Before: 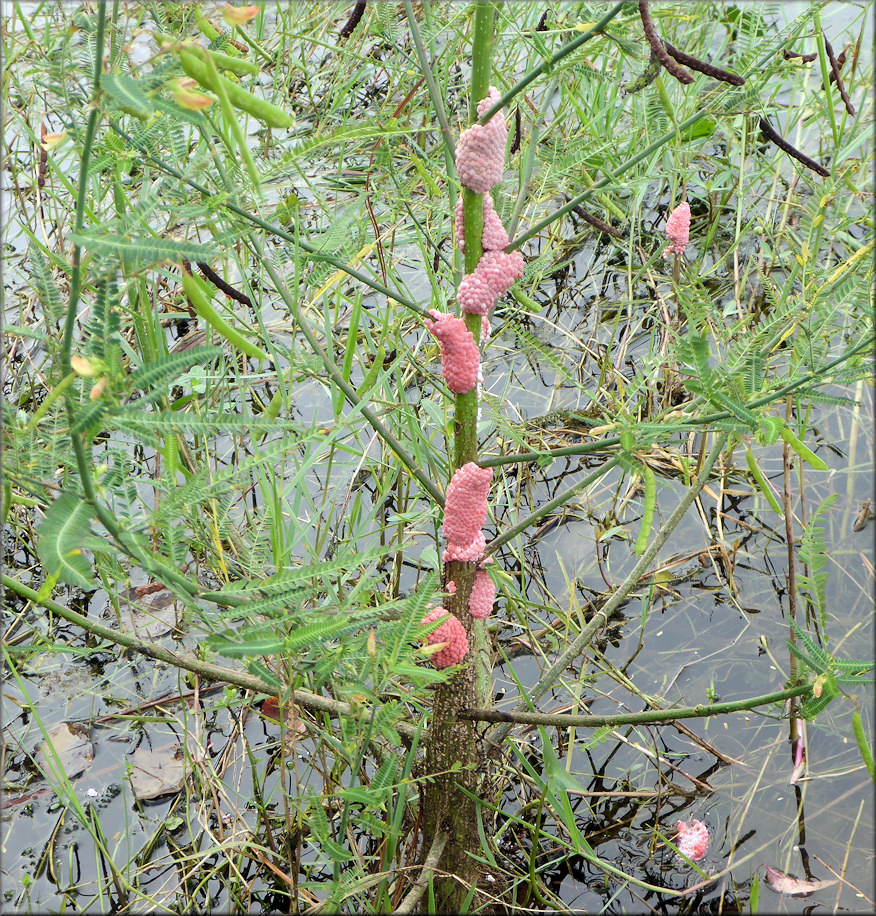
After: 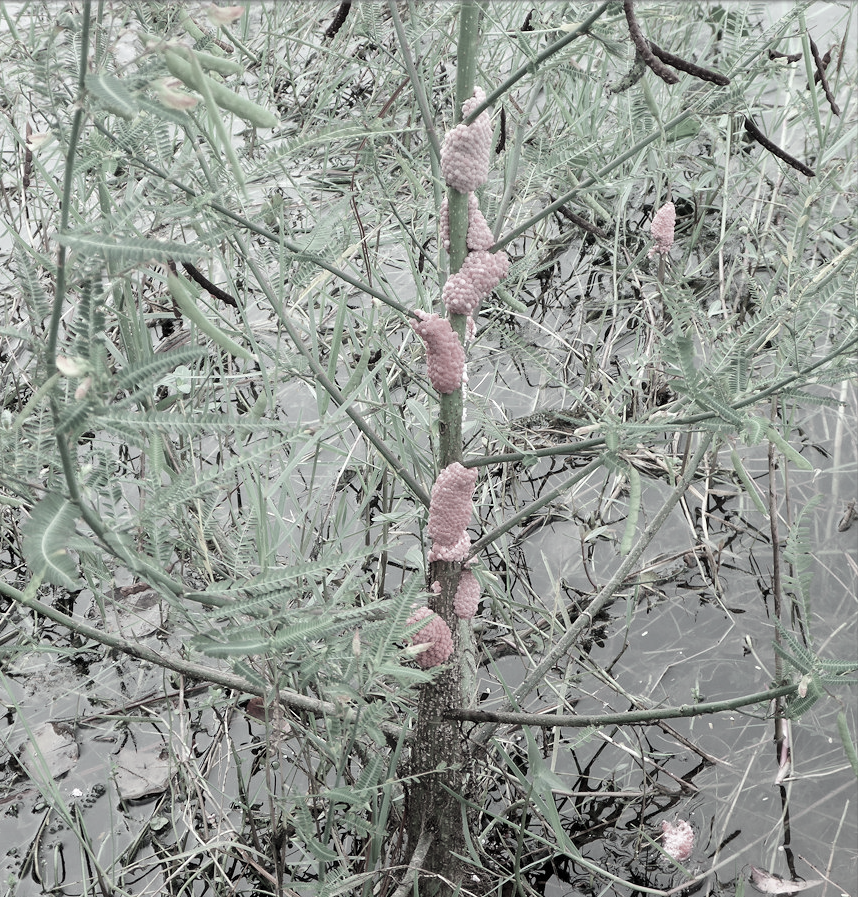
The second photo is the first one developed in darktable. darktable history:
crop: left 1.743%, right 0.268%, bottom 2.011%
color contrast: green-magenta contrast 0.3, blue-yellow contrast 0.15
